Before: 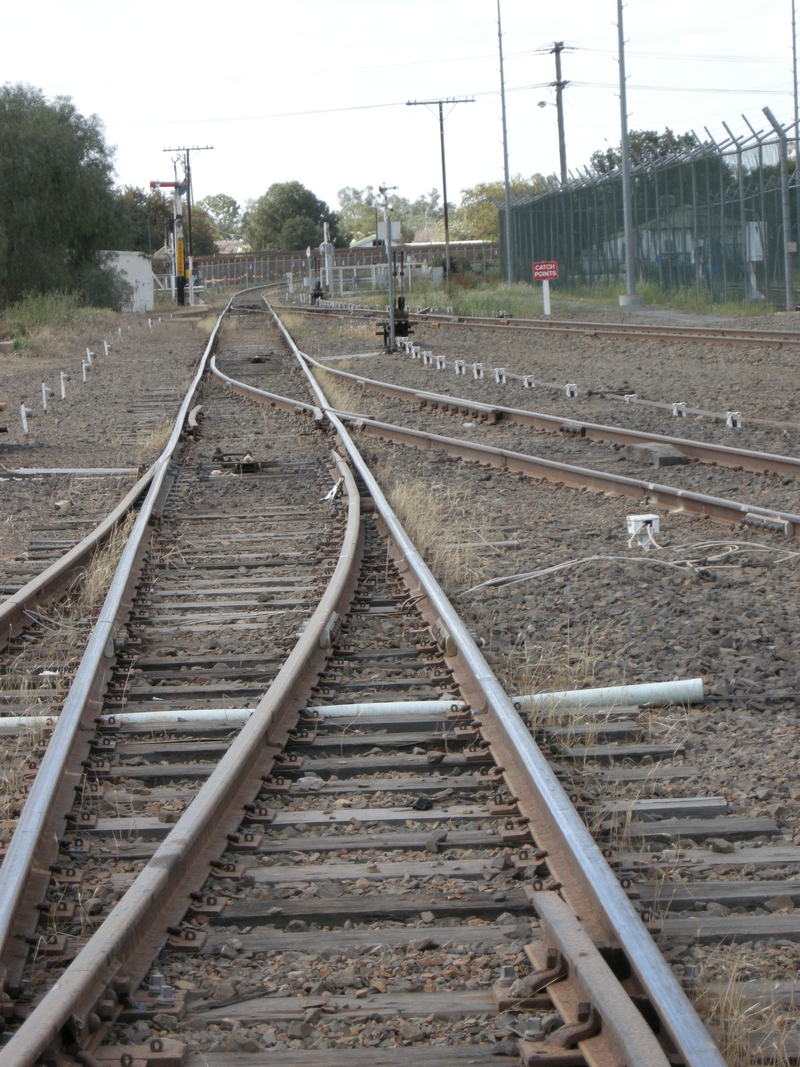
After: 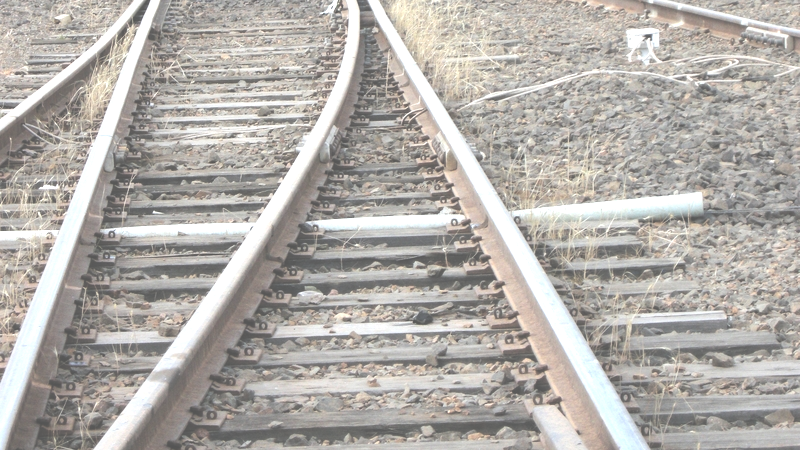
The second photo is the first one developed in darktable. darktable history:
contrast brightness saturation: contrast 0.1, brightness 0.02, saturation 0.02
tone equalizer: -8 EV -0.75 EV, -7 EV -0.7 EV, -6 EV -0.6 EV, -5 EV -0.4 EV, -3 EV 0.4 EV, -2 EV 0.6 EV, -1 EV 0.7 EV, +0 EV 0.75 EV, edges refinement/feathering 500, mask exposure compensation -1.57 EV, preserve details no
crop: top 45.551%, bottom 12.262%
exposure: black level correction -0.071, exposure 0.5 EV, compensate highlight preservation false
